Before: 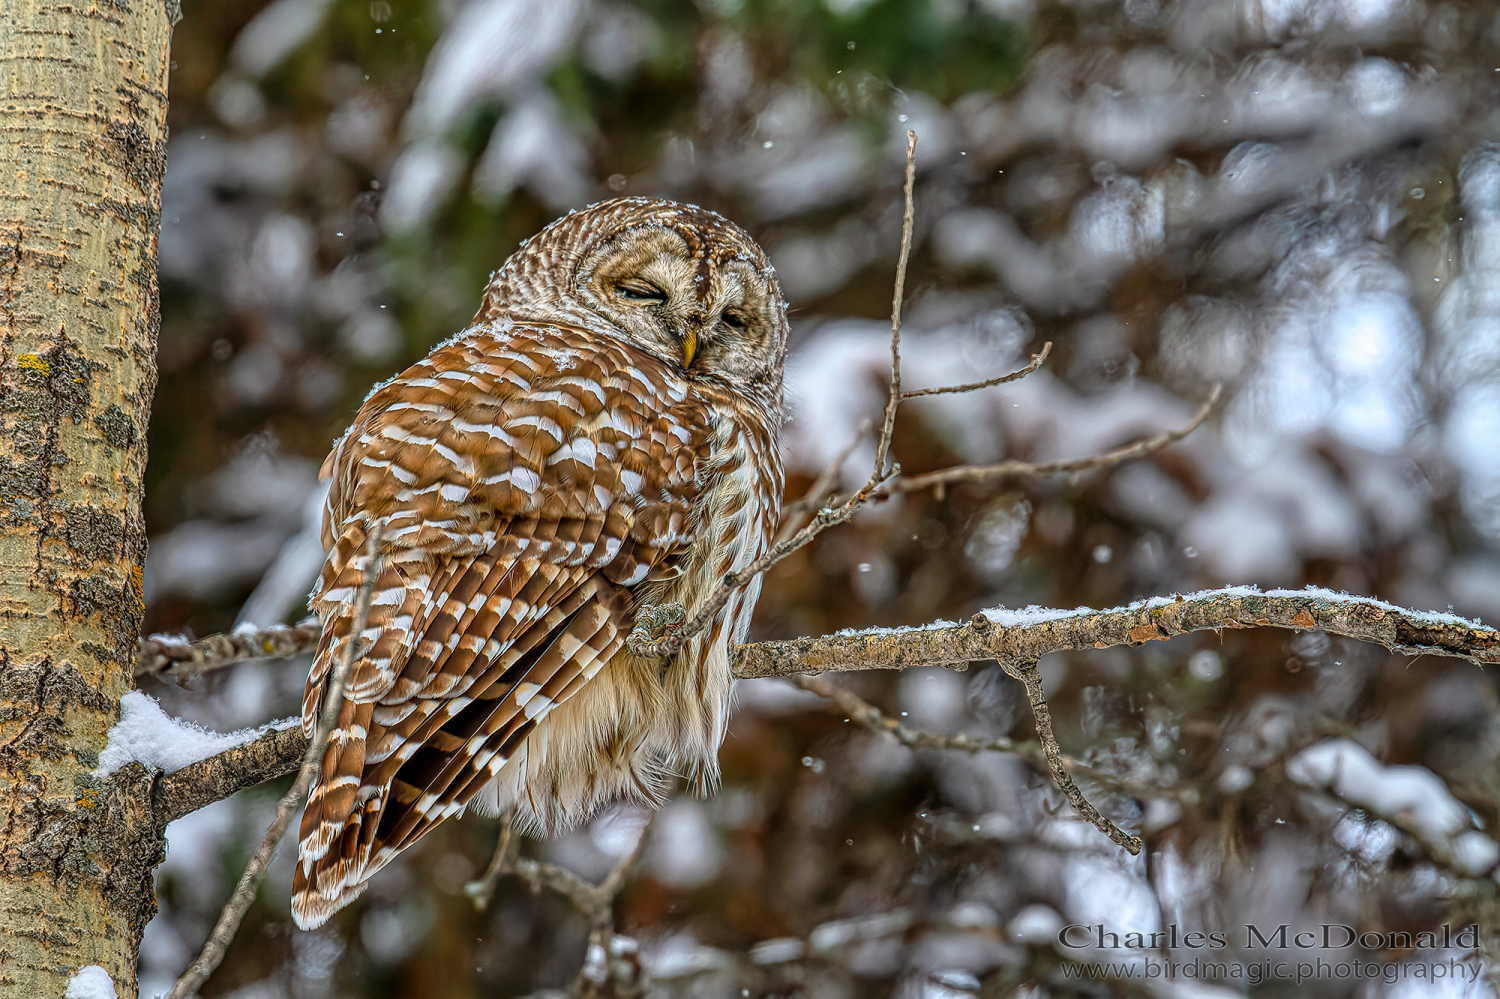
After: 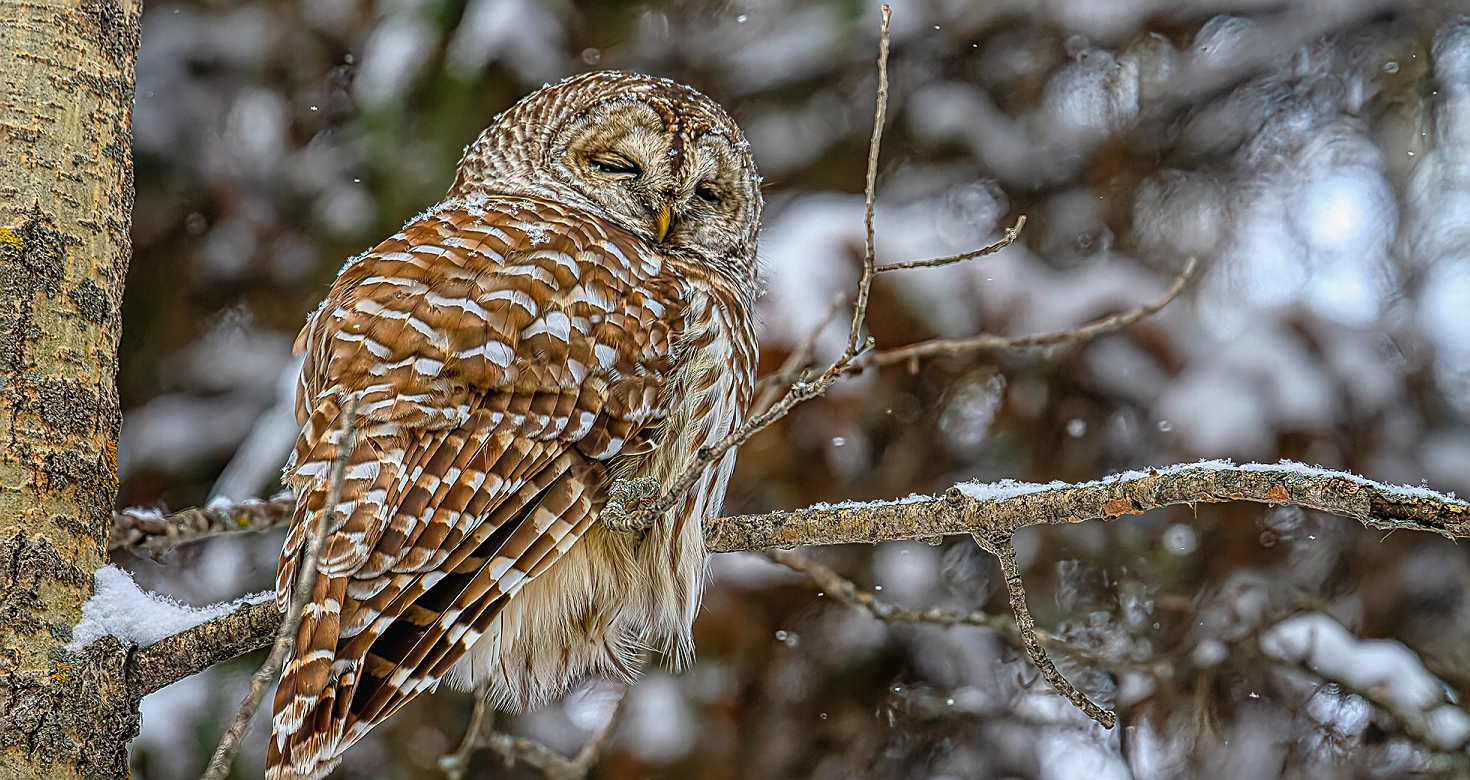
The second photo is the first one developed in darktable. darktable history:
exposure: exposure -0.041 EV, compensate highlight preservation false
crop and rotate: left 1.837%, top 12.69%, right 0.13%, bottom 9.186%
contrast equalizer: y [[0.524, 0.538, 0.547, 0.548, 0.538, 0.524], [0.5 ×6], [0.5 ×6], [0 ×6], [0 ×6]], mix -0.297
sharpen: amount 0.582
